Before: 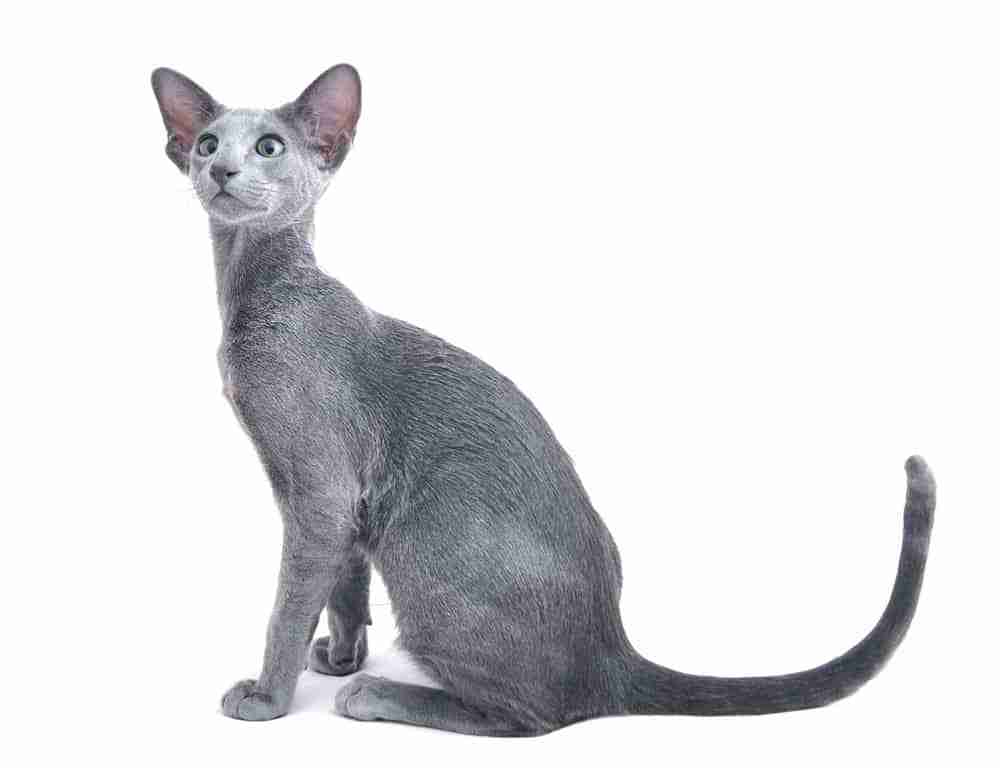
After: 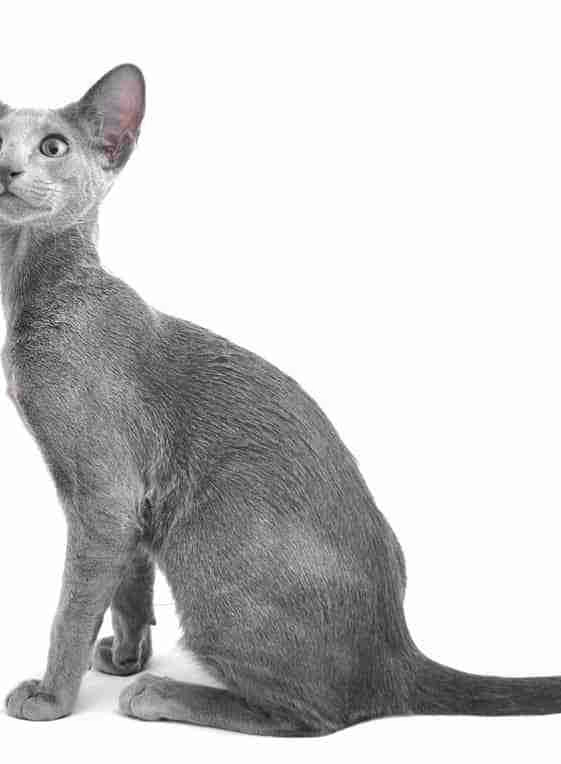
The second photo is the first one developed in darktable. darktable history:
color zones: curves: ch0 [(0, 0.447) (0.184, 0.543) (0.323, 0.476) (0.429, 0.445) (0.571, 0.443) (0.714, 0.451) (0.857, 0.452) (1, 0.447)]; ch1 [(0, 0.464) (0.176, 0.46) (0.287, 0.177) (0.429, 0.002) (0.571, 0) (0.714, 0) (0.857, 0) (1, 0.464)], mix 20%
crop: left 21.674%, right 22.086%
